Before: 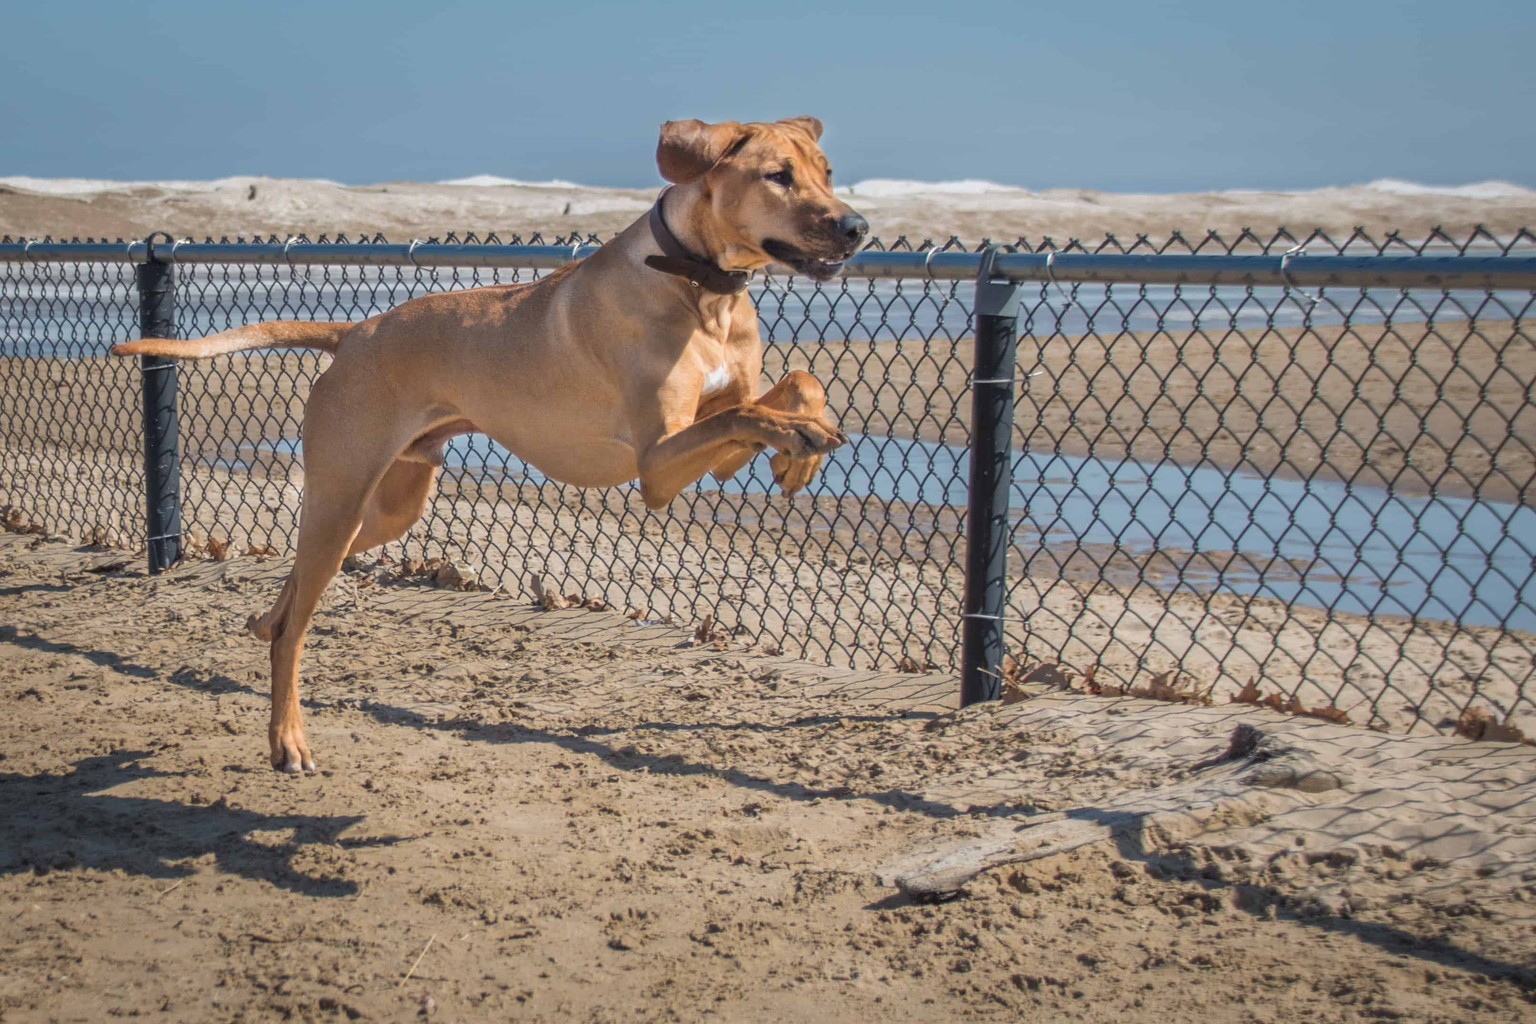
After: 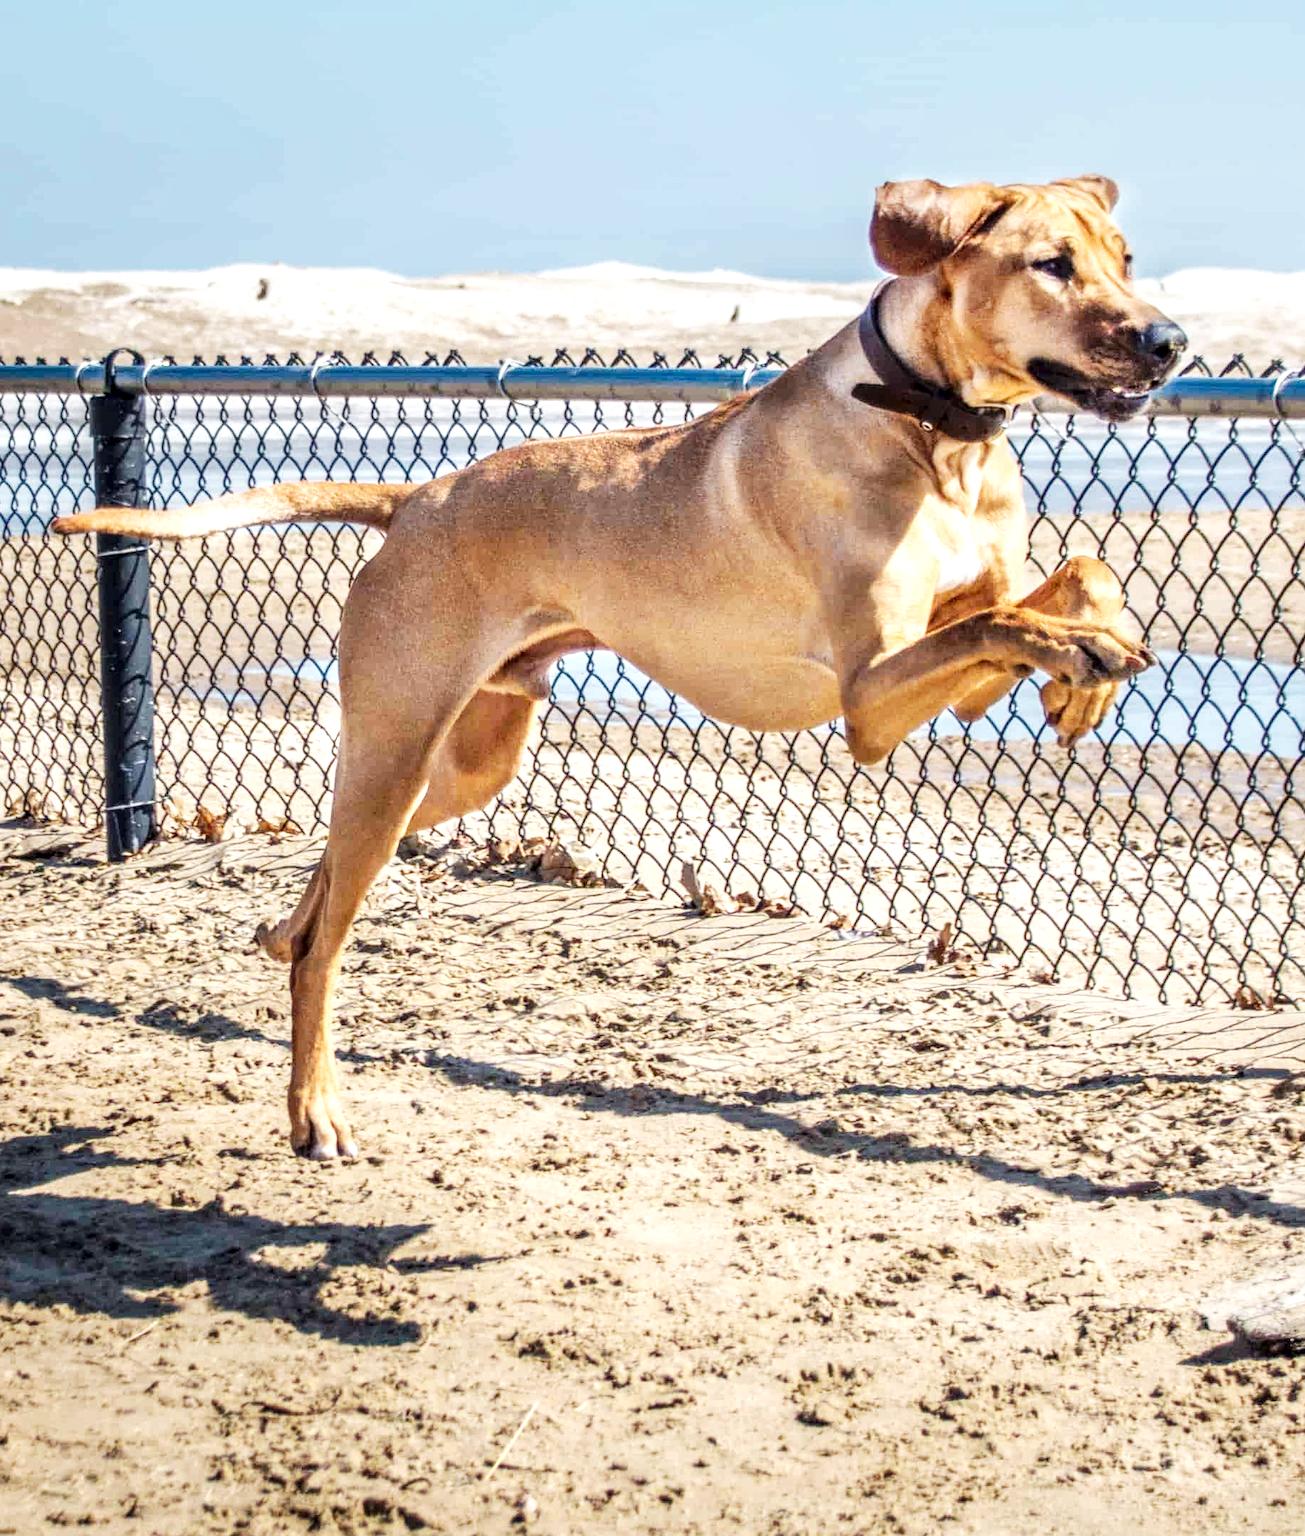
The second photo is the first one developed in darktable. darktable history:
crop: left 5.052%, right 38.265%
local contrast: detail 150%
base curve: curves: ch0 [(0, 0) (0.007, 0.004) (0.027, 0.03) (0.046, 0.07) (0.207, 0.54) (0.442, 0.872) (0.673, 0.972) (1, 1)], preserve colors none
